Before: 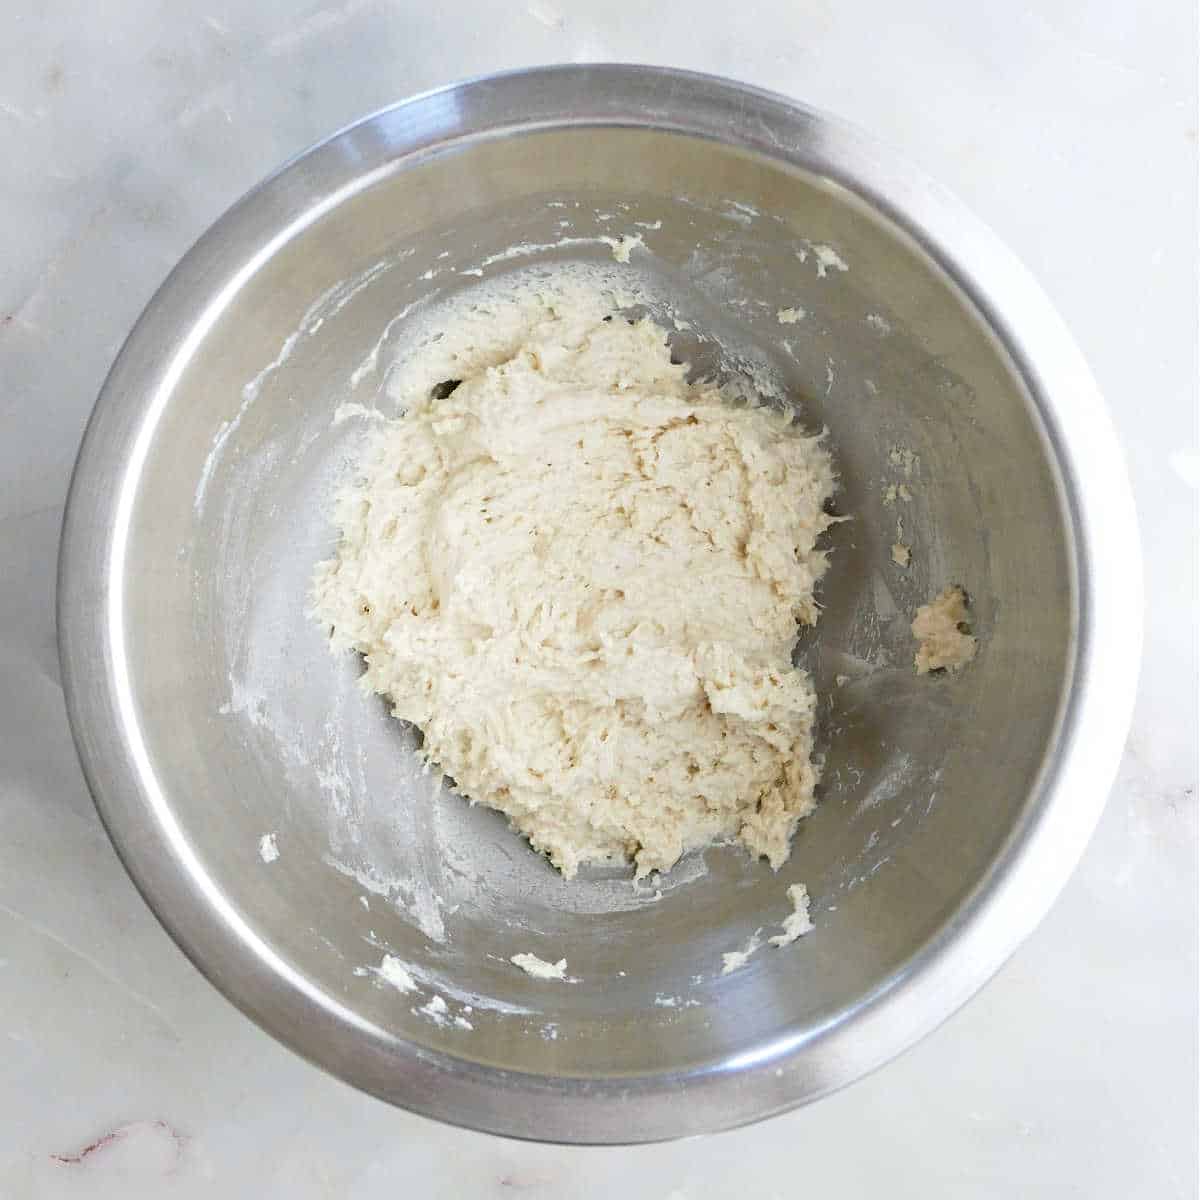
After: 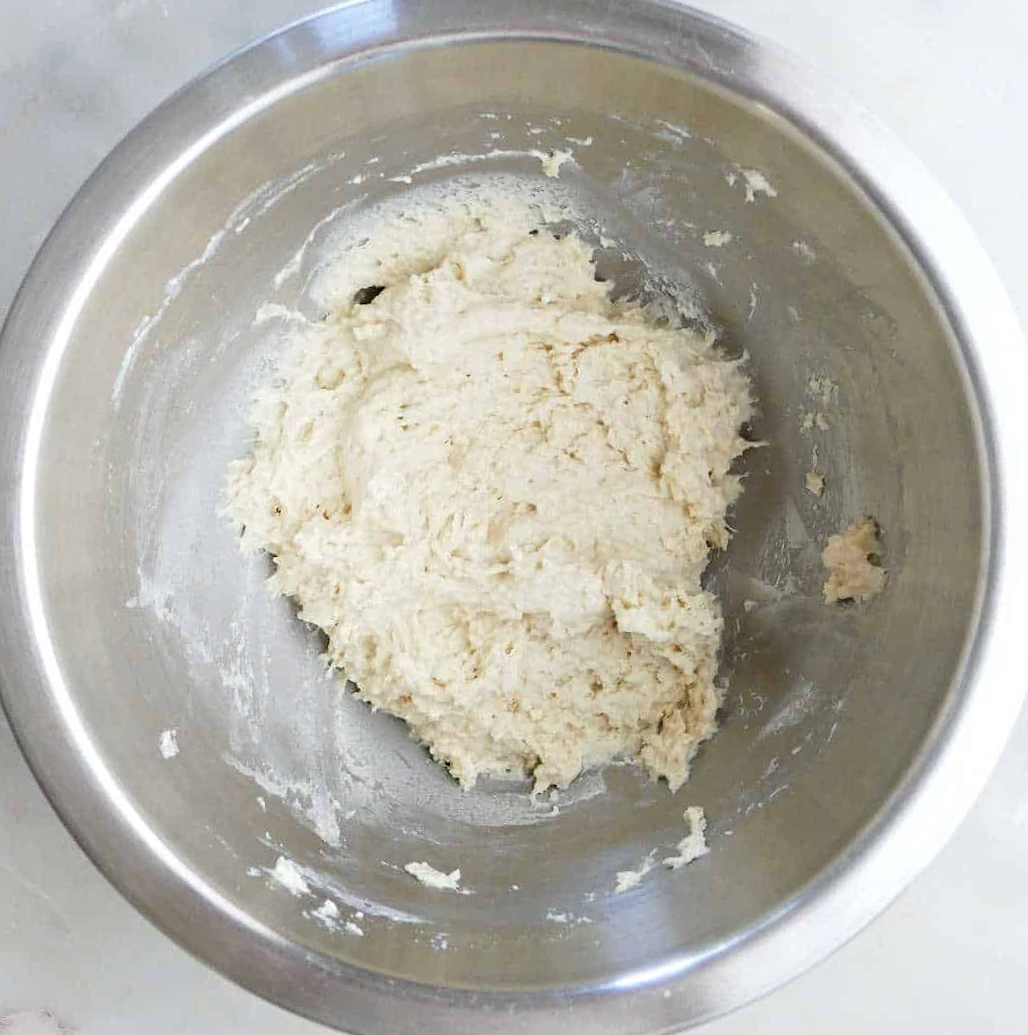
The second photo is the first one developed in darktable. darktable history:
crop and rotate: angle -2.9°, left 5.259%, top 5.183%, right 4.771%, bottom 4.279%
